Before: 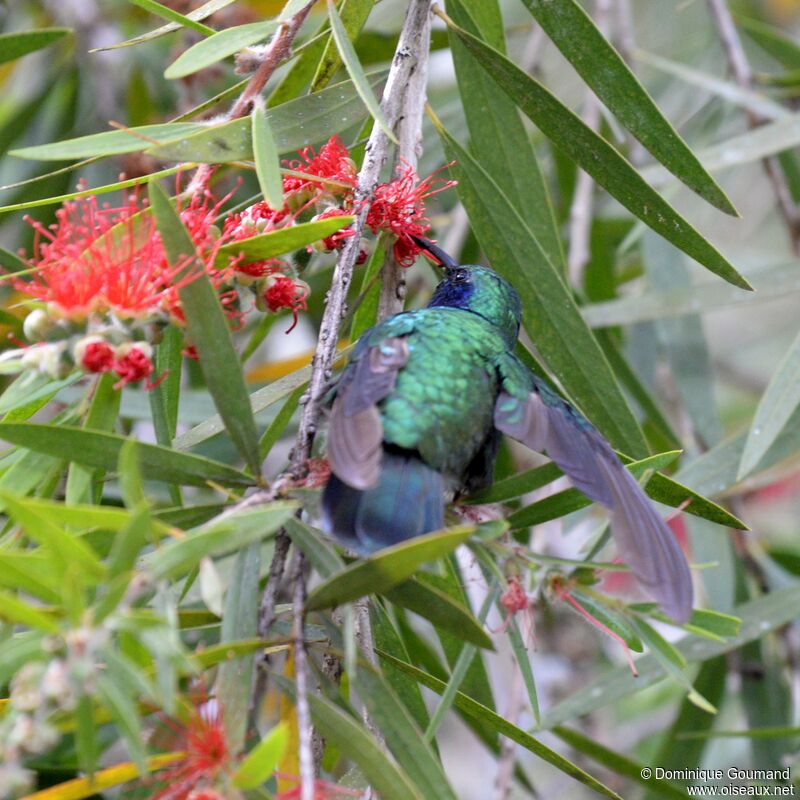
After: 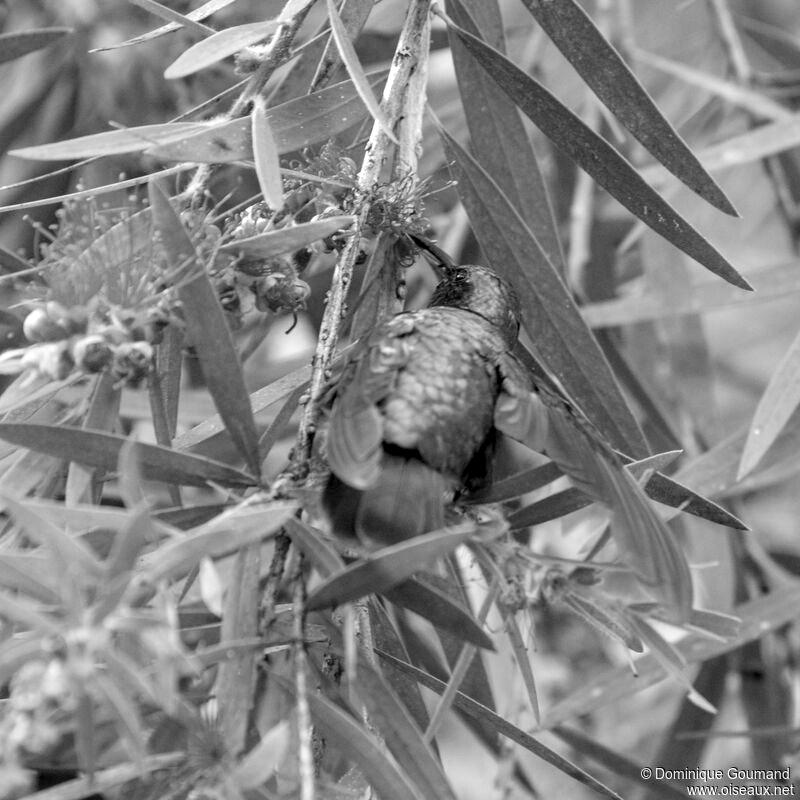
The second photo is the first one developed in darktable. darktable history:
monochrome: size 3.1
color balance rgb: global vibrance -1%, saturation formula JzAzBz (2021)
white balance: red 0.983, blue 1.036
local contrast: on, module defaults
